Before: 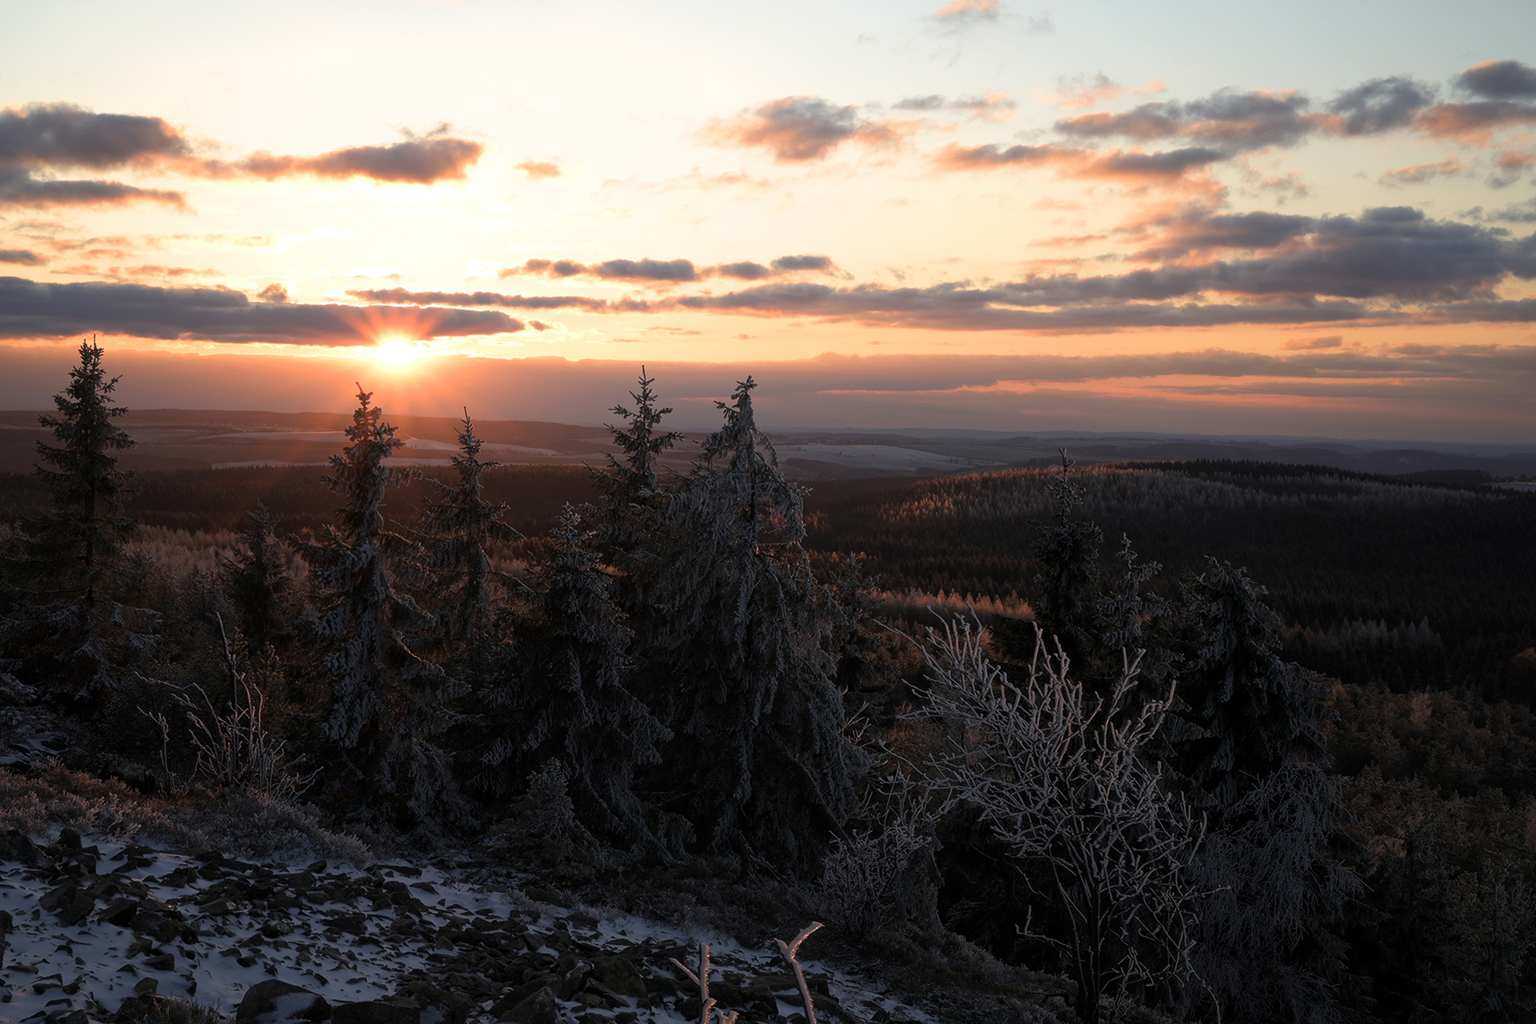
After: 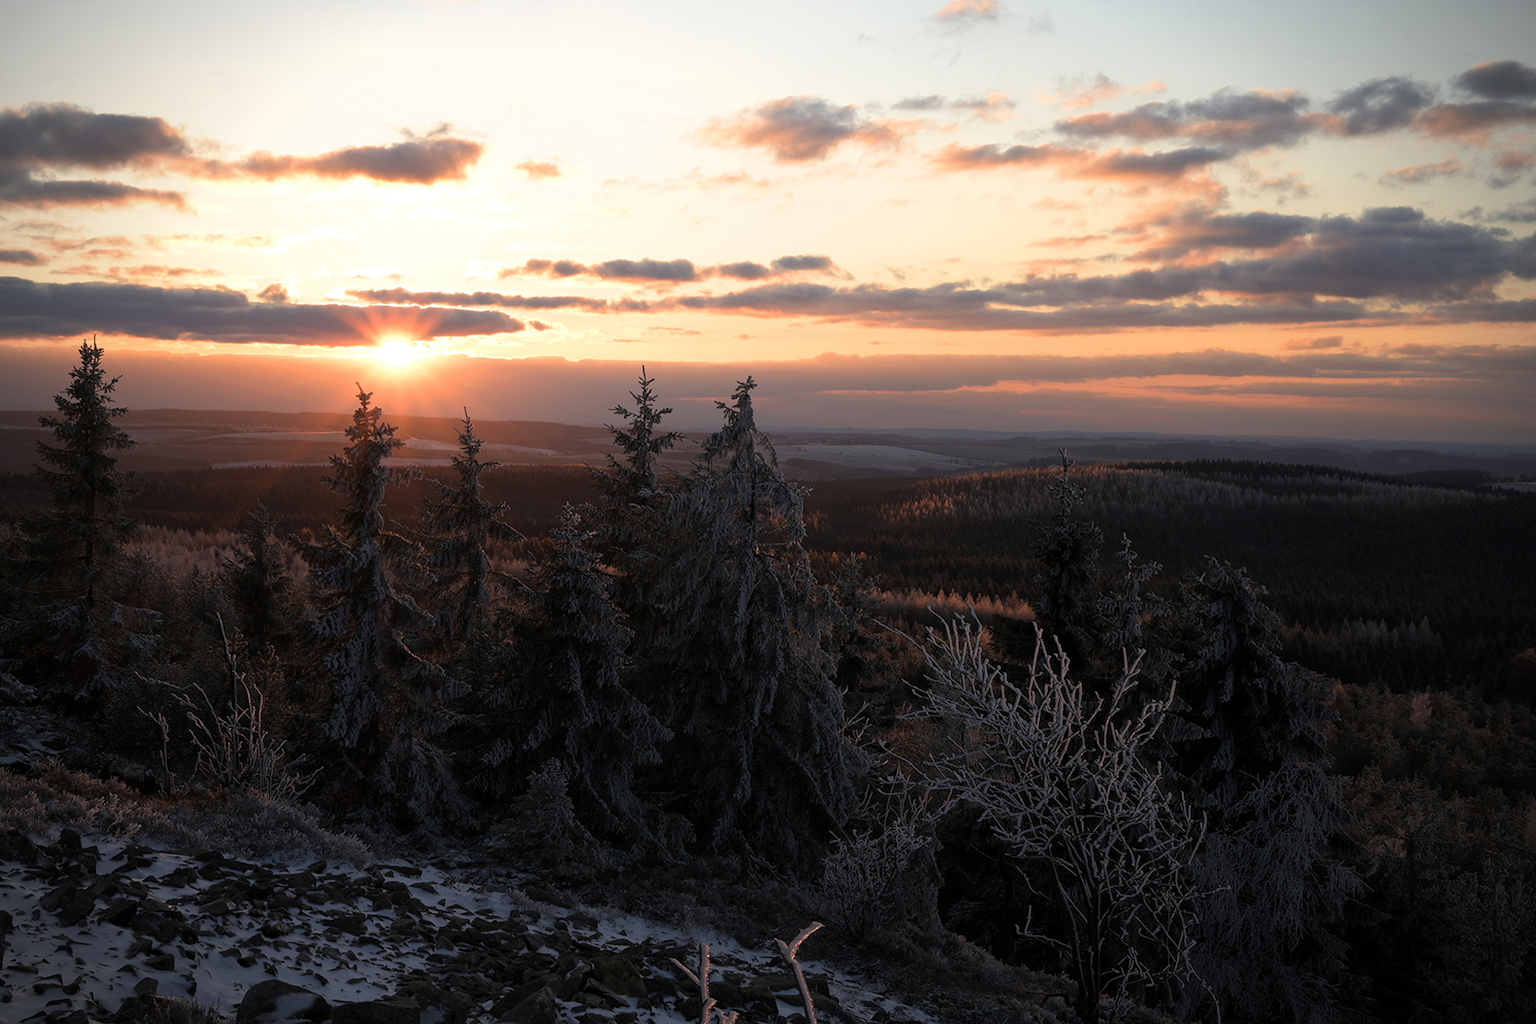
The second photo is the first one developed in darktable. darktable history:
vignetting: fall-off start 88.44%, fall-off radius 43.06%, width/height ratio 1.155
